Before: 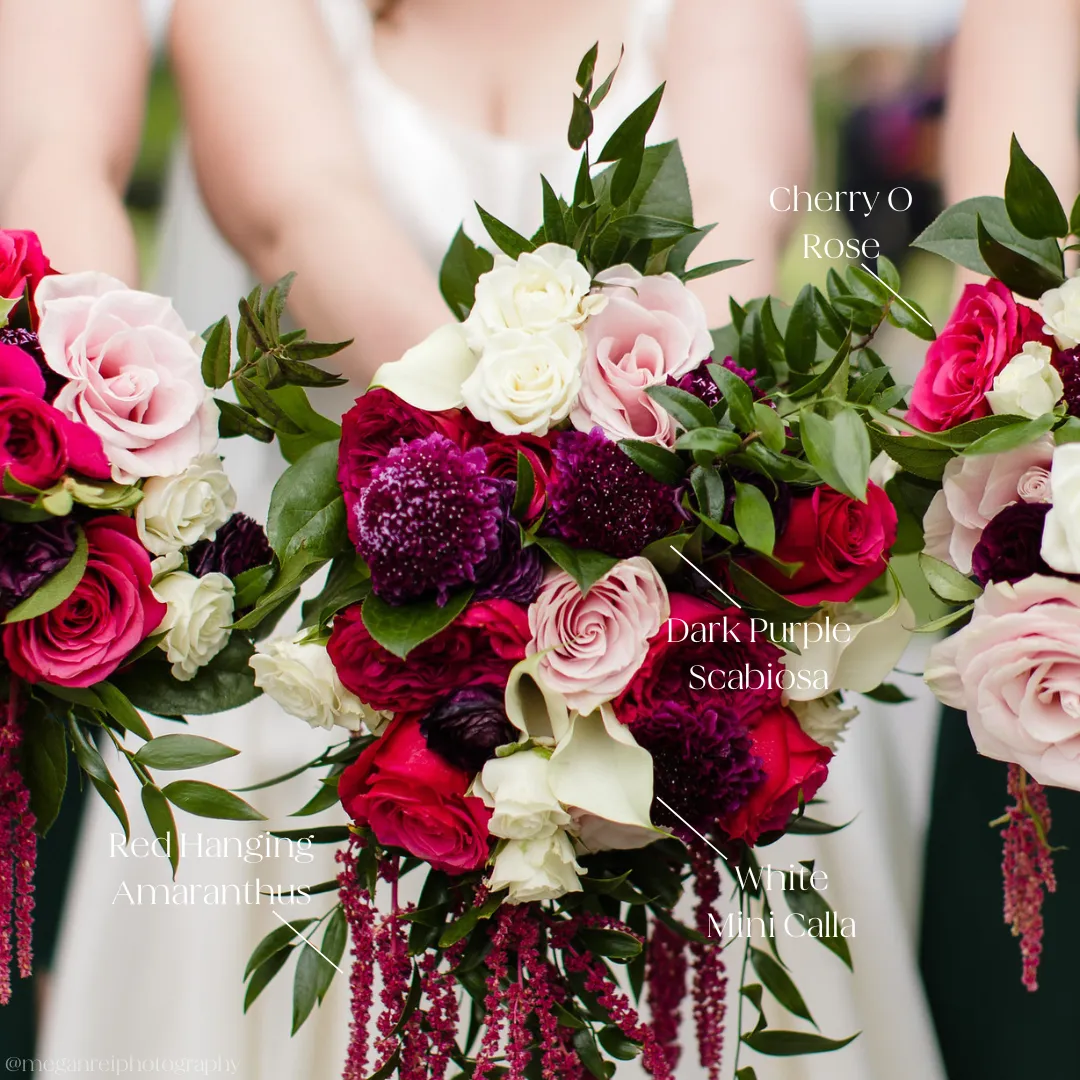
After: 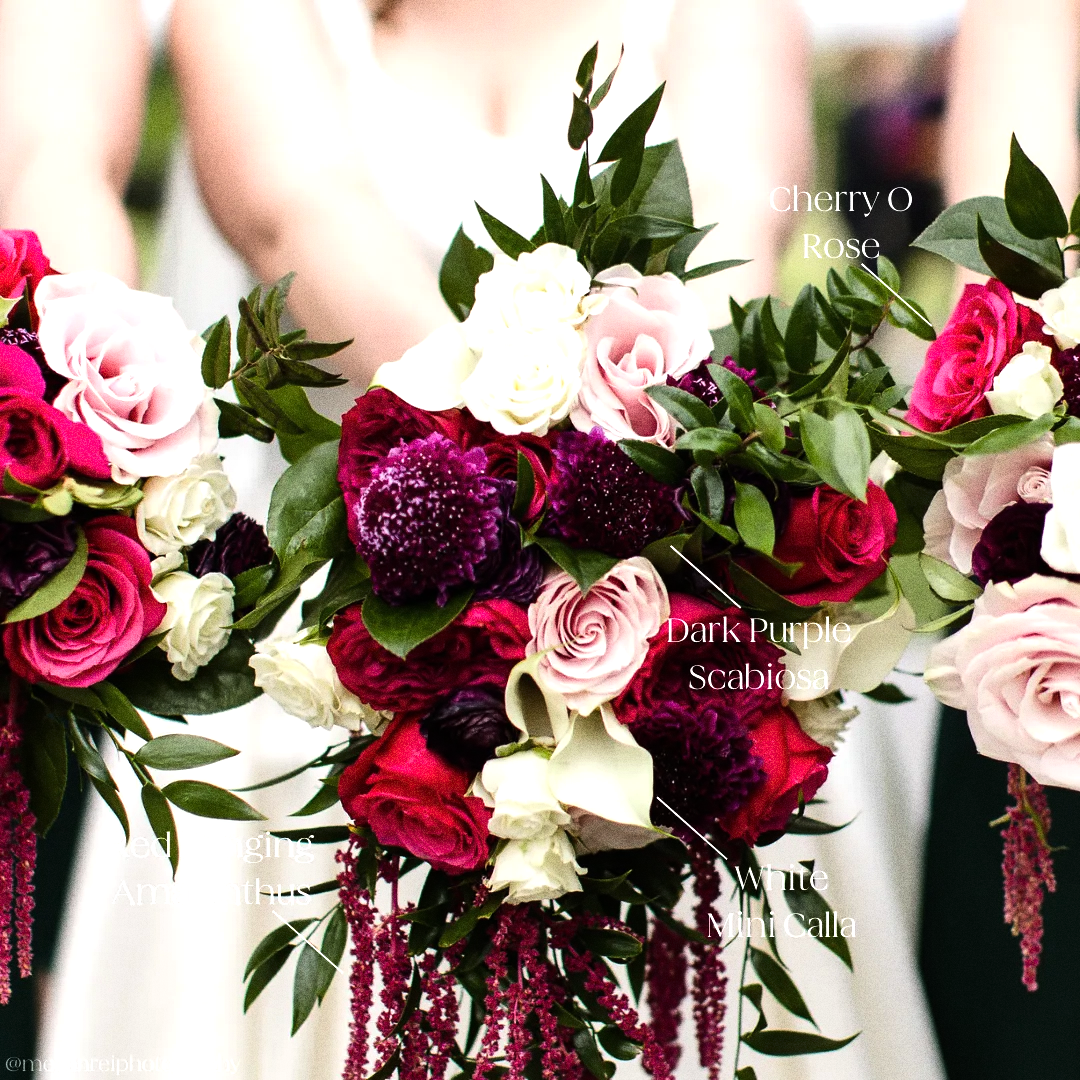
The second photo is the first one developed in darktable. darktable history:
color balance: mode lift, gamma, gain (sRGB)
grain: coarseness 0.09 ISO, strength 40%
tone equalizer: -8 EV -0.75 EV, -7 EV -0.7 EV, -6 EV -0.6 EV, -5 EV -0.4 EV, -3 EV 0.4 EV, -2 EV 0.6 EV, -1 EV 0.7 EV, +0 EV 0.75 EV, edges refinement/feathering 500, mask exposure compensation -1.57 EV, preserve details no
exposure: exposure -0.064 EV, compensate highlight preservation false
